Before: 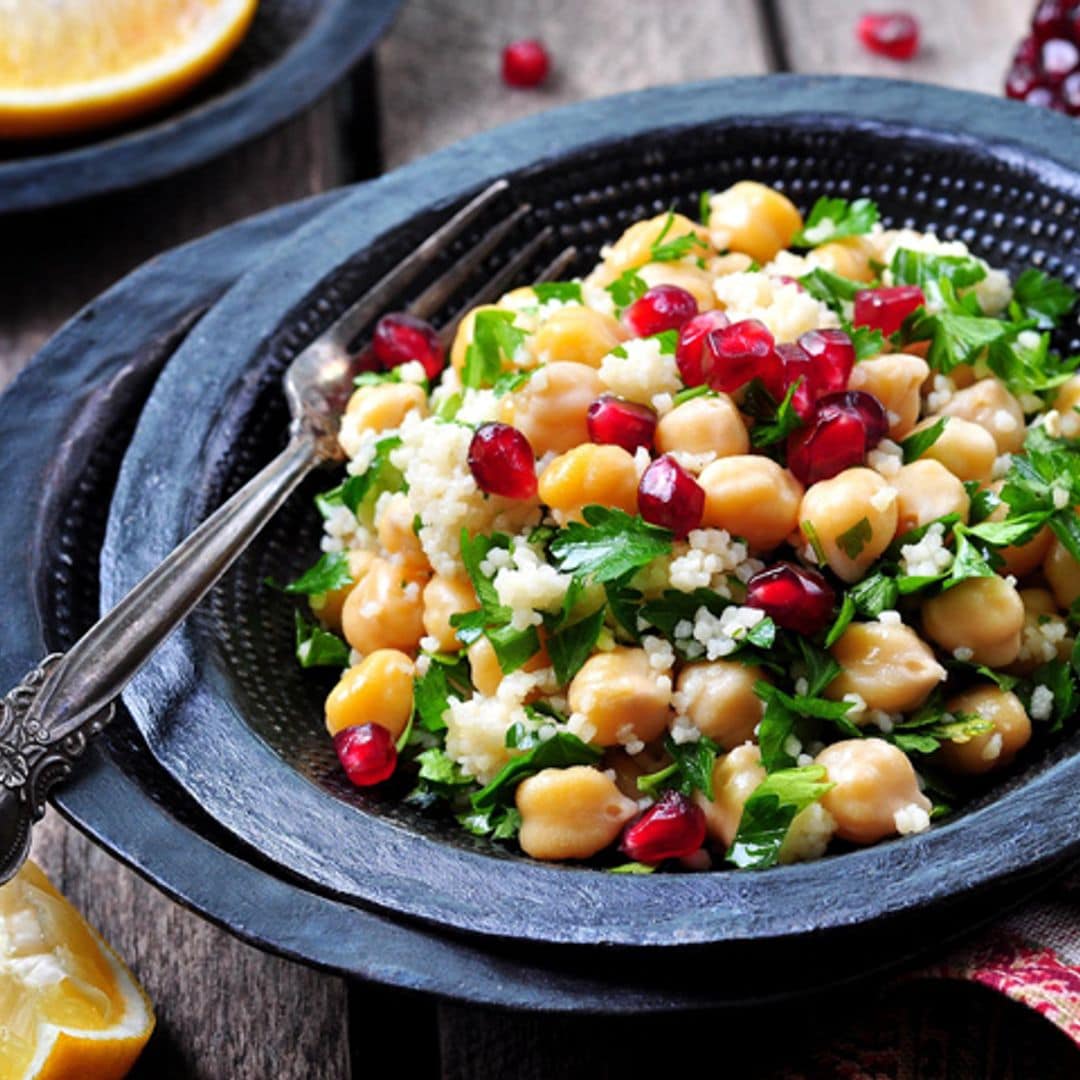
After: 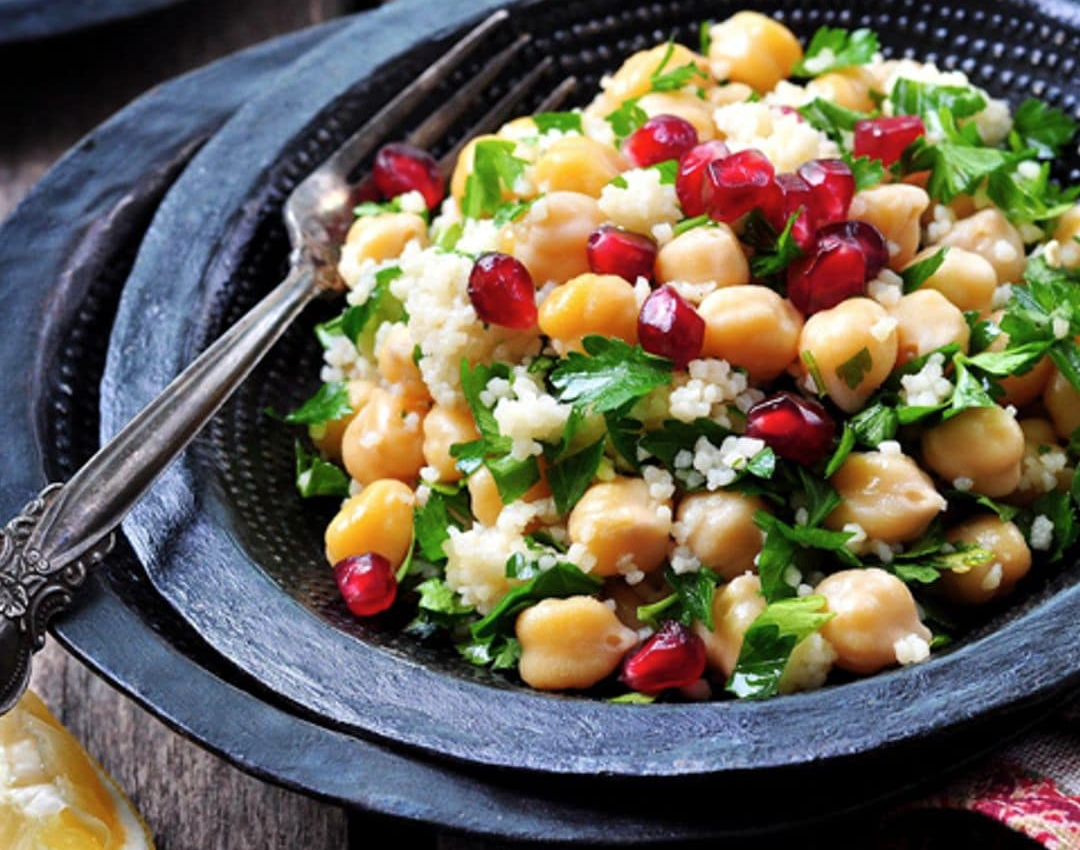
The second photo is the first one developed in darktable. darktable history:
crop and rotate: top 15.774%, bottom 5.506%
contrast brightness saturation: saturation -0.05
